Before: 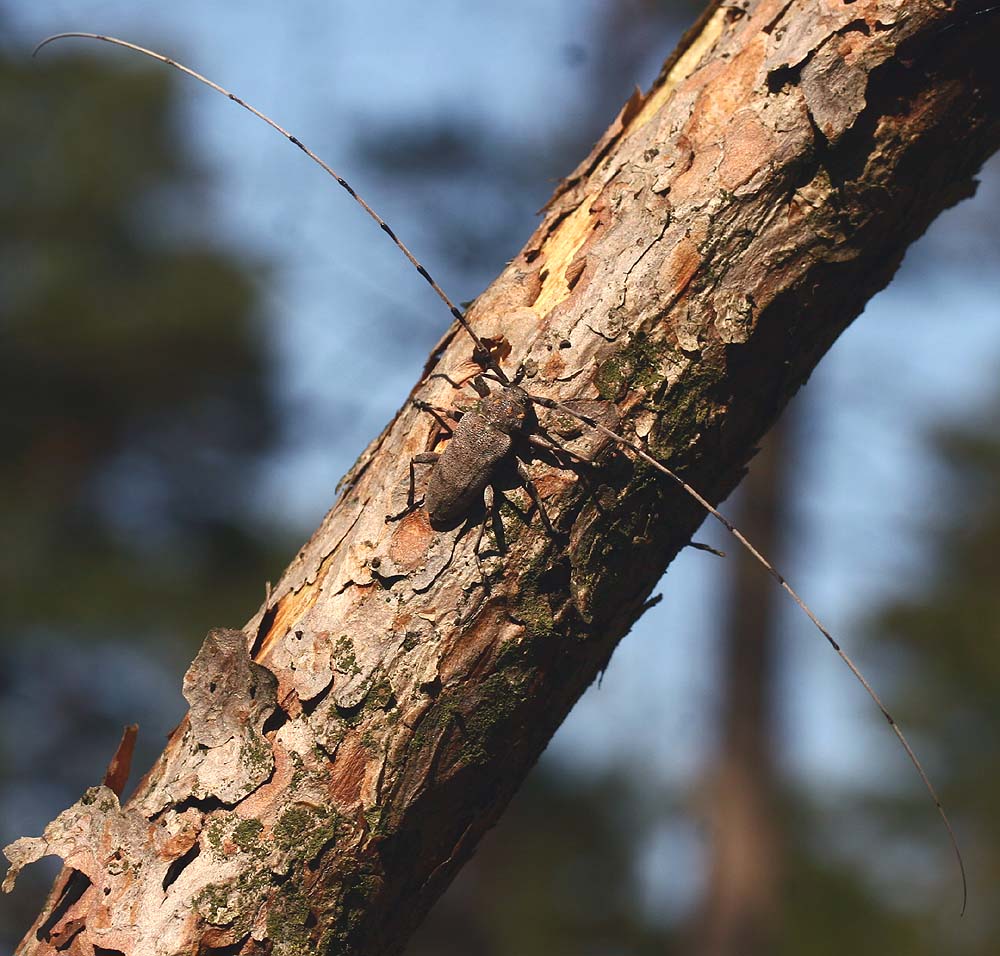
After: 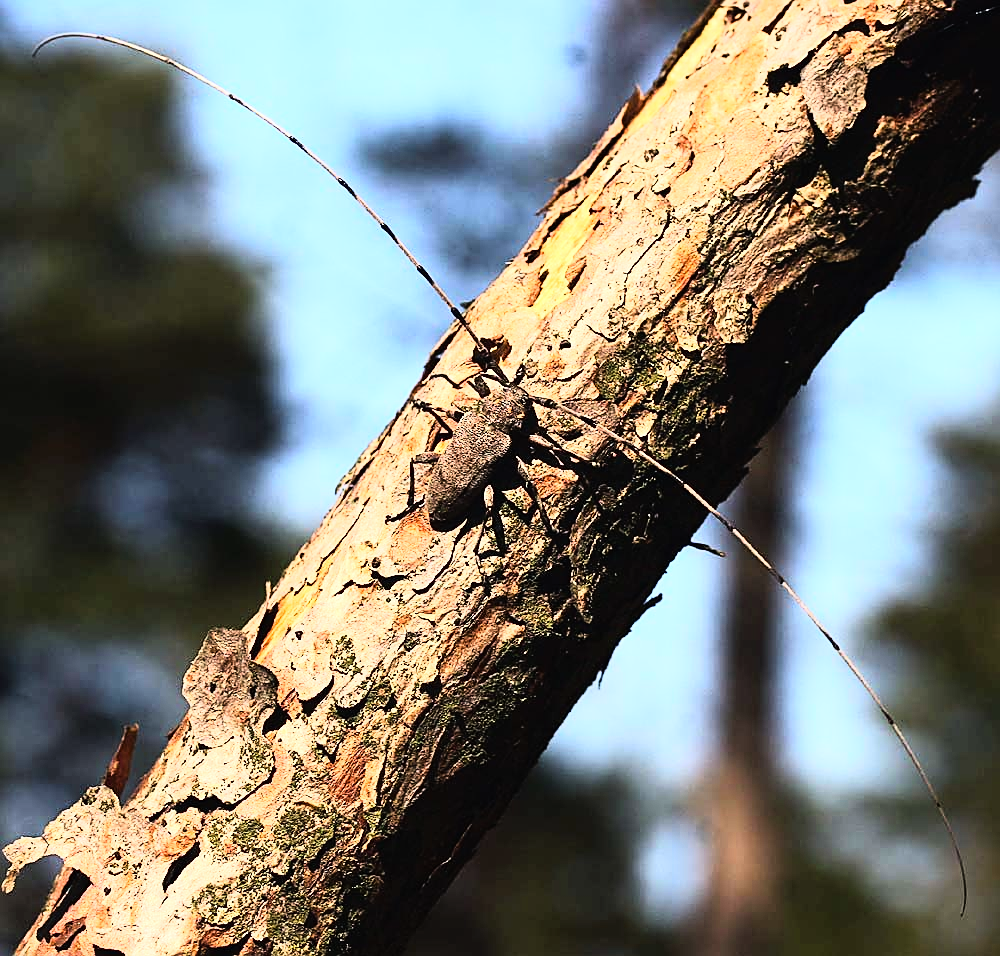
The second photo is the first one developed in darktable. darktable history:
contrast brightness saturation: contrast 0.04, saturation 0.16
rgb curve: curves: ch0 [(0, 0) (0.21, 0.15) (0.24, 0.21) (0.5, 0.75) (0.75, 0.96) (0.89, 0.99) (1, 1)]; ch1 [(0, 0.02) (0.21, 0.13) (0.25, 0.2) (0.5, 0.67) (0.75, 0.9) (0.89, 0.97) (1, 1)]; ch2 [(0, 0.02) (0.21, 0.13) (0.25, 0.2) (0.5, 0.67) (0.75, 0.9) (0.89, 0.97) (1, 1)], compensate middle gray true
sharpen: on, module defaults
